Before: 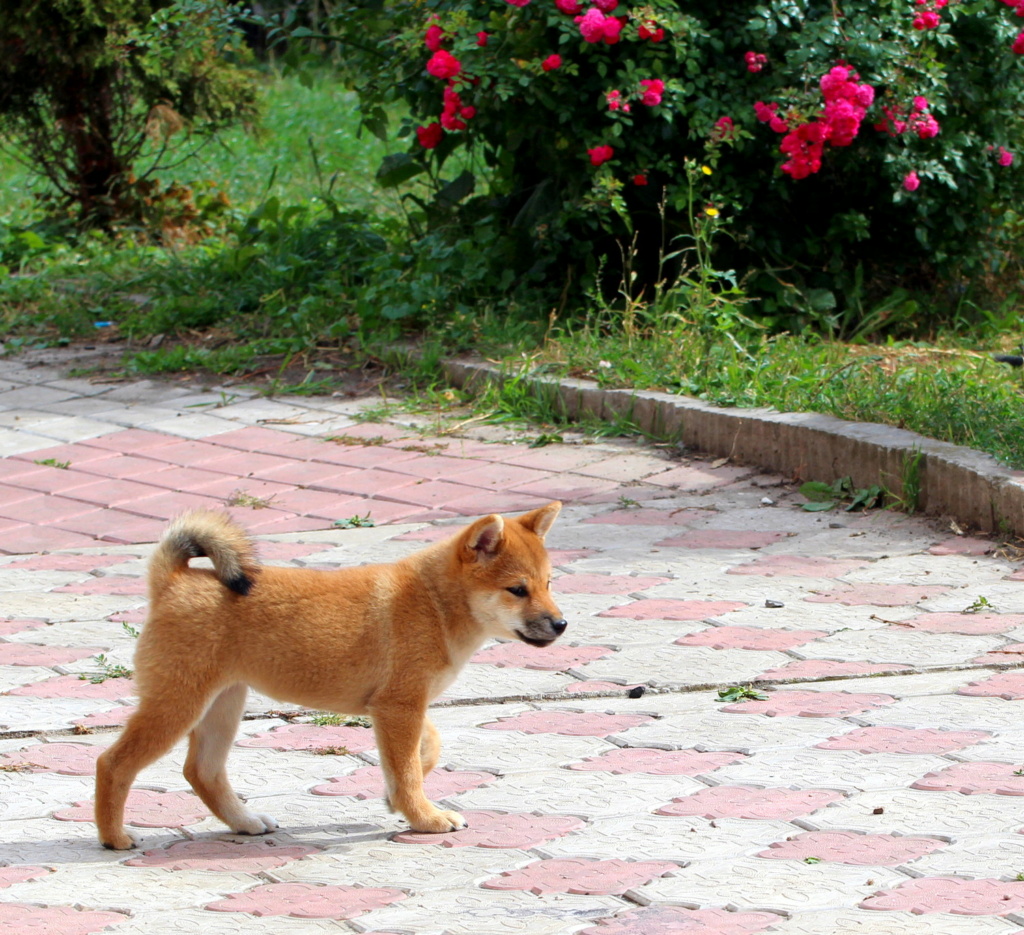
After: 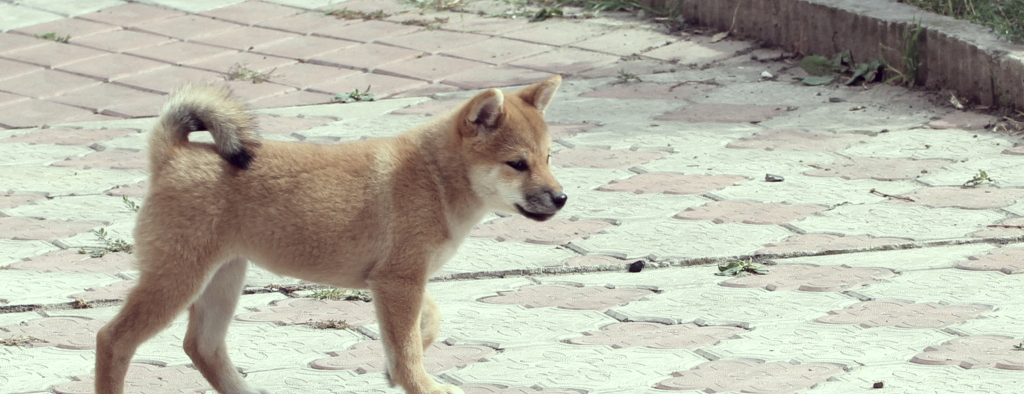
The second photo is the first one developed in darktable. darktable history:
color correction: highlights a* -20.46, highlights b* 20.66, shadows a* 19.39, shadows b* -19.66, saturation 0.405
crop: top 45.617%, bottom 12.206%
